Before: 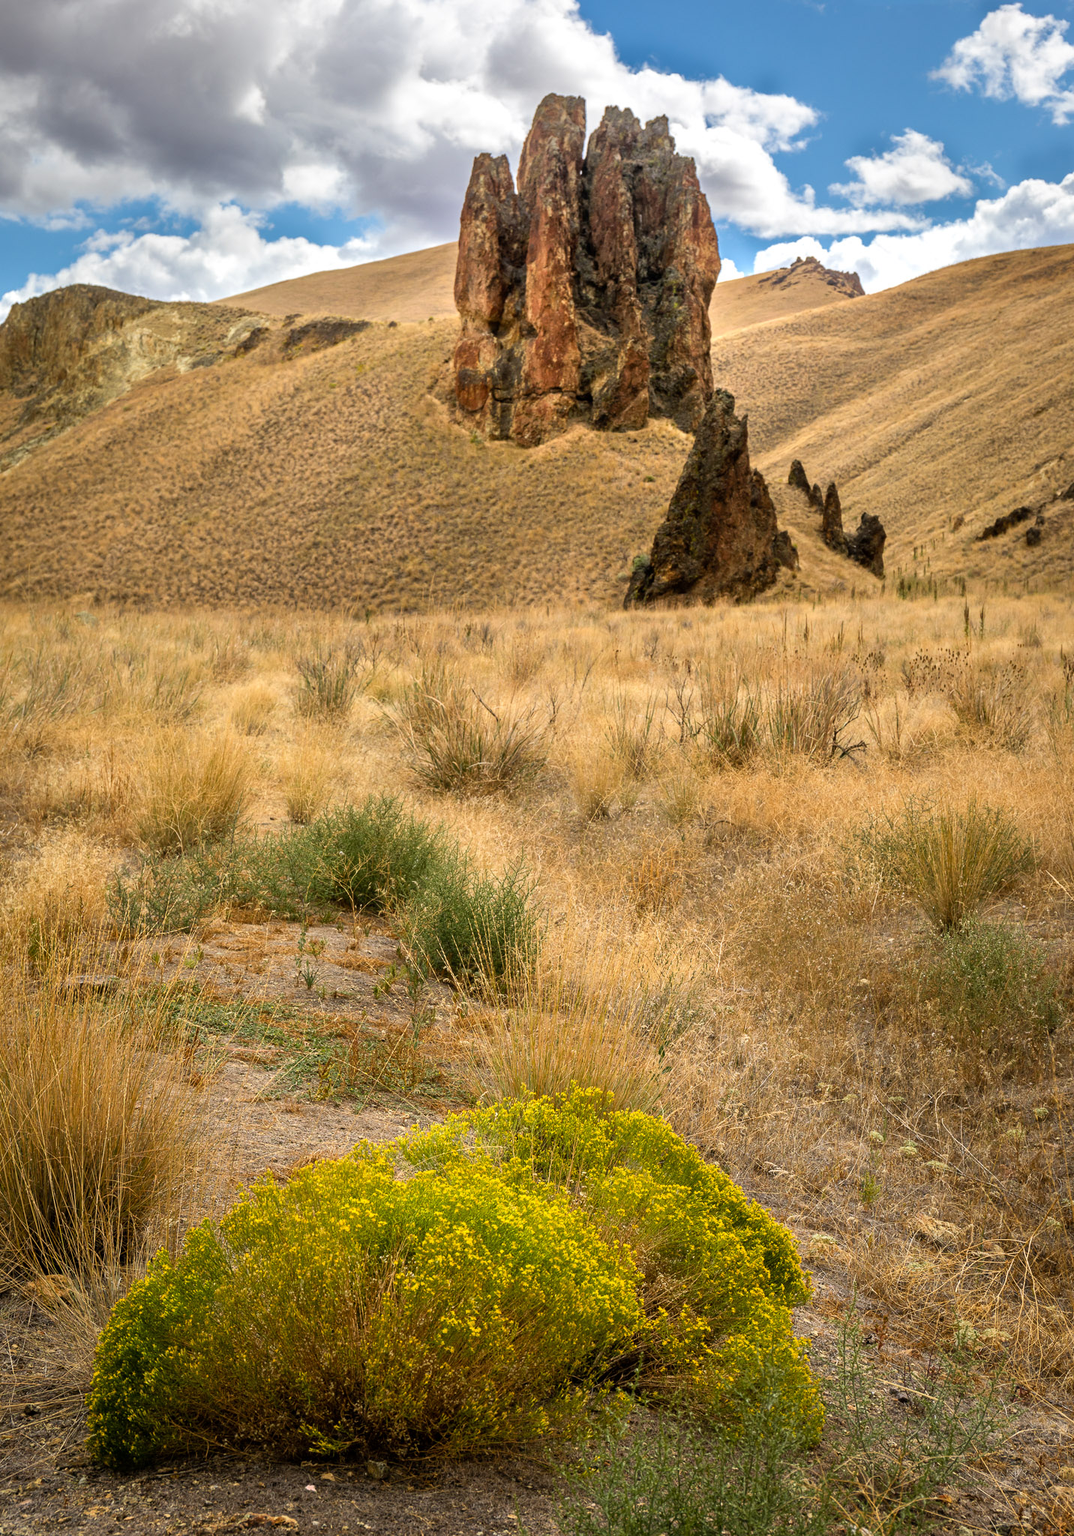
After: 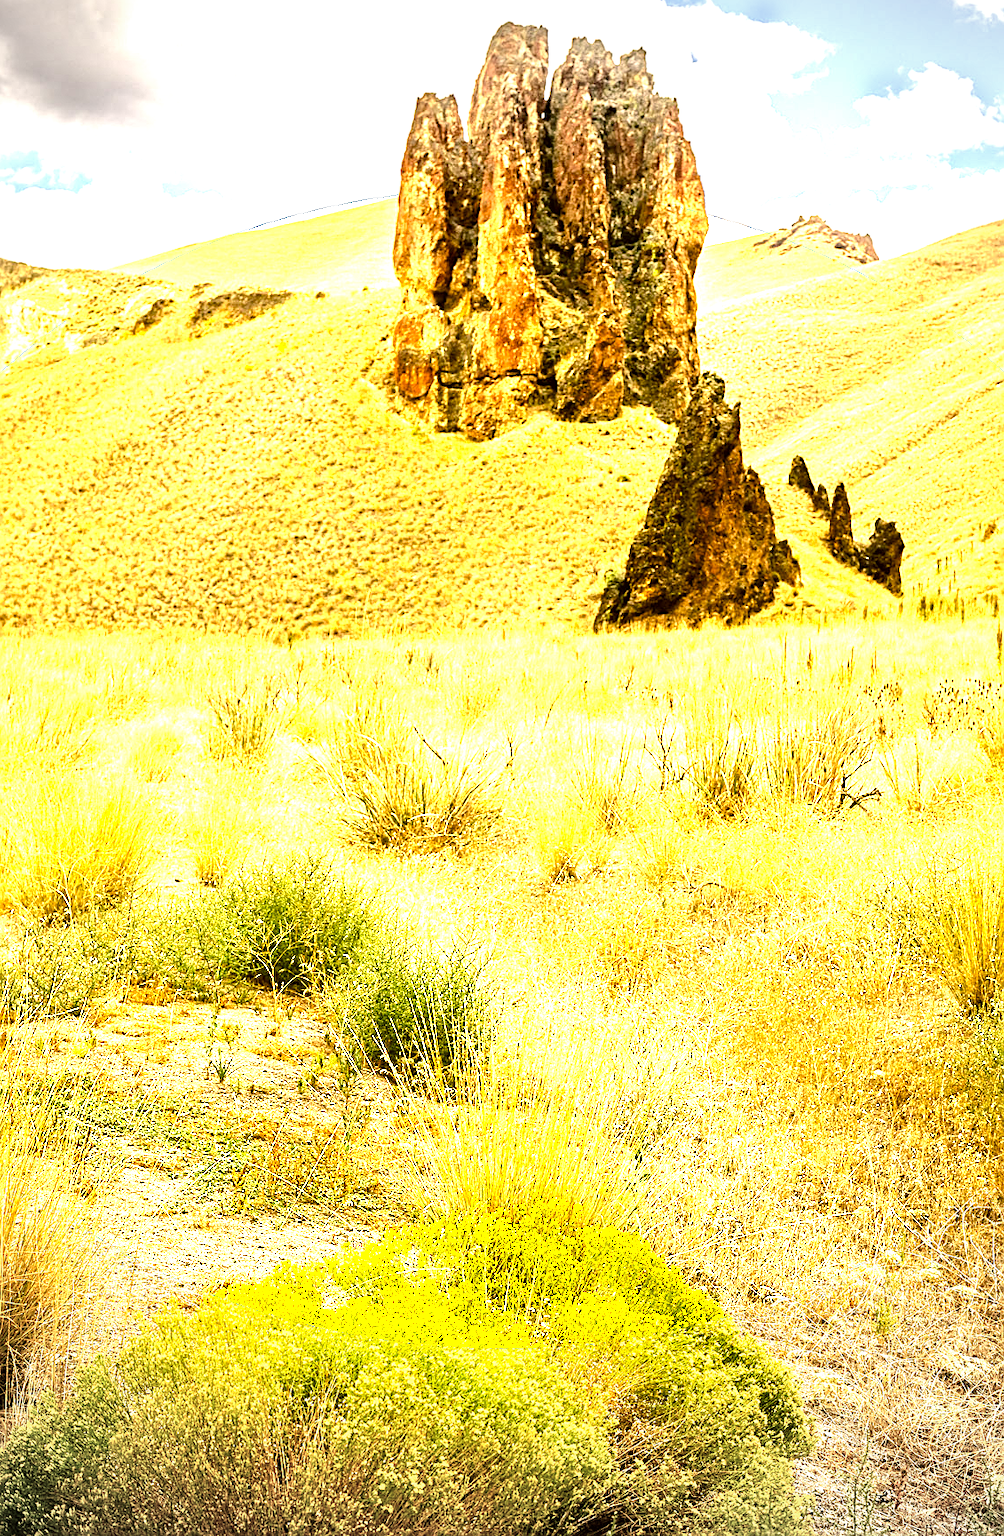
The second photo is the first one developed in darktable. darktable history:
crop: left 11.413%, top 4.899%, right 9.568%, bottom 10.58%
tone equalizer: -8 EV -0.784 EV, -7 EV -0.68 EV, -6 EV -0.604 EV, -5 EV -0.425 EV, -3 EV 0.396 EV, -2 EV 0.6 EV, -1 EV 0.688 EV, +0 EV 0.746 EV, edges refinement/feathering 500, mask exposure compensation -1.57 EV, preserve details no
sharpen: on, module defaults
color balance rgb: highlights gain › chroma 2.045%, highlights gain › hue 290.06°, perceptual saturation grading › global saturation 20%, perceptual saturation grading › highlights -24.856%, perceptual saturation grading › shadows 49.682%, perceptual brilliance grading › global brilliance 3.215%
haze removal: compatibility mode true, adaptive false
vignetting: fall-off start 89.32%, fall-off radius 43.06%, width/height ratio 1.155, unbound false
exposure: black level correction 0, exposure 1.607 EV, compensate highlight preservation false
color correction: highlights a* 0.177, highlights b* 29.36, shadows a* -0.305, shadows b* 21.03
